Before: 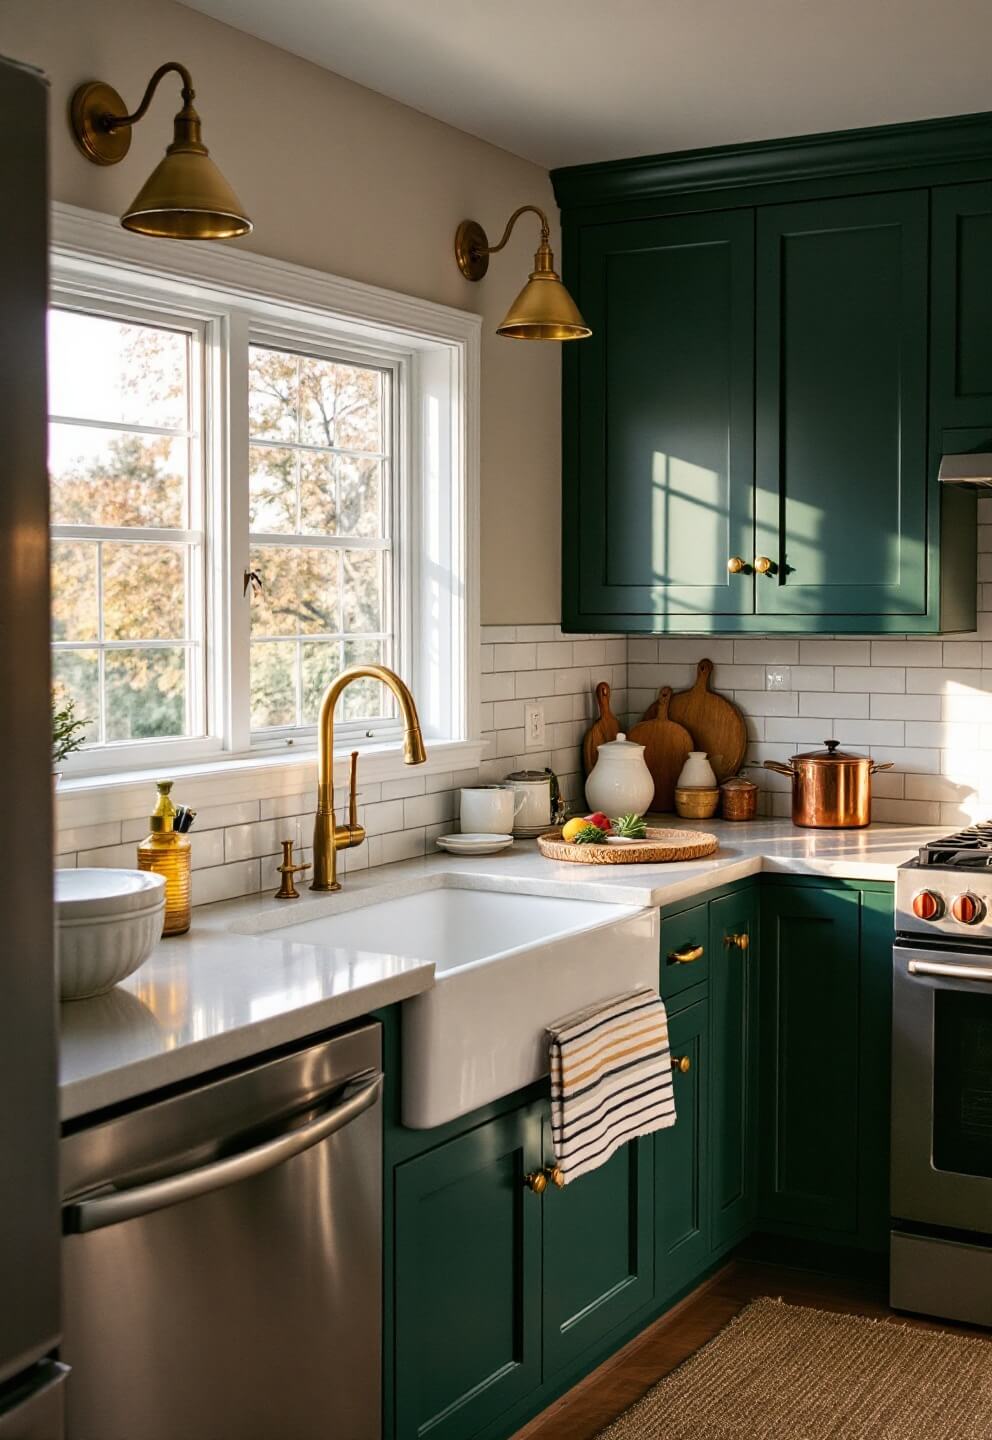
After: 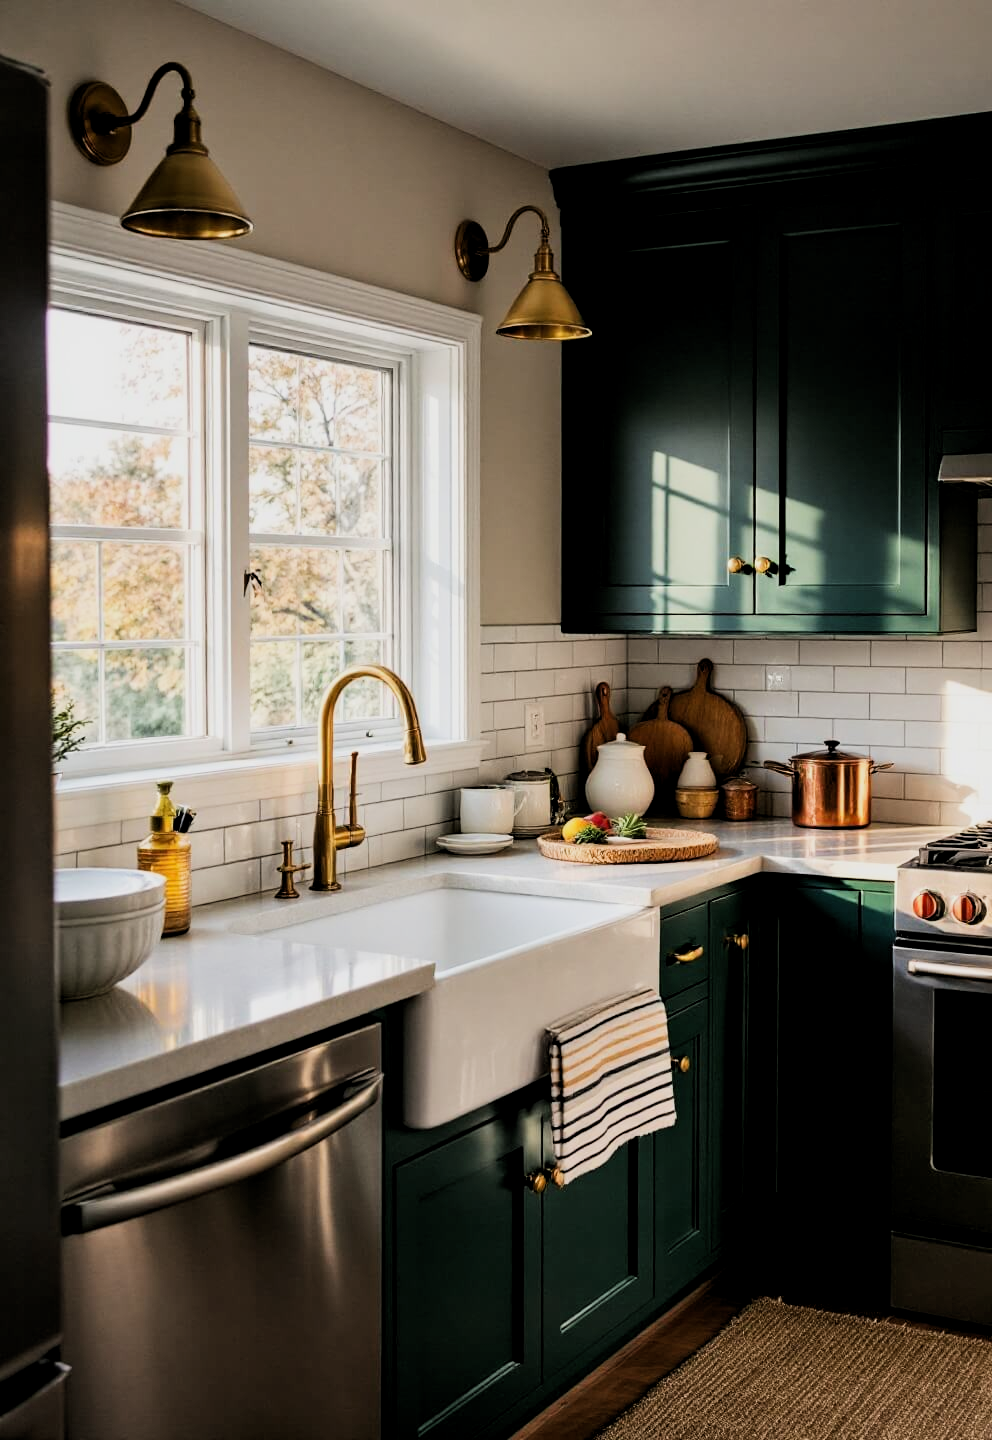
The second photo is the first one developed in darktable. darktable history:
levels: levels [0.016, 0.492, 0.969]
filmic rgb: black relative exposure -7.65 EV, white relative exposure 4.56 EV, hardness 3.61, contrast 1.25
